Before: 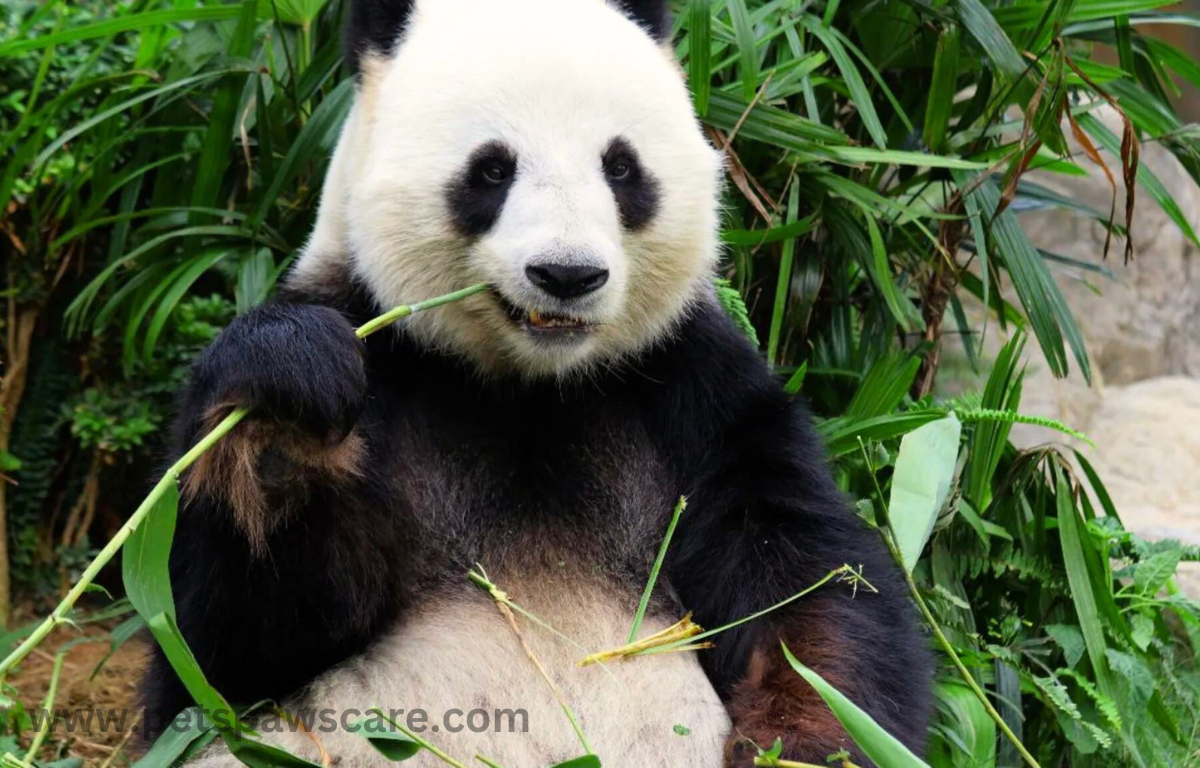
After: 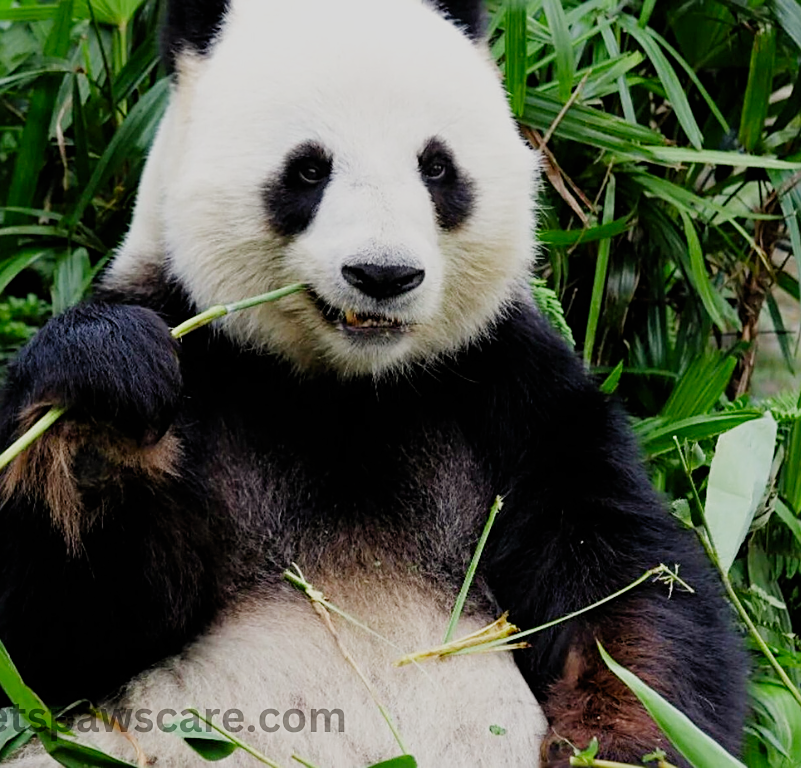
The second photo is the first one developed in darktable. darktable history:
sharpen: on, module defaults
crop: left 15.407%, right 17.809%
filmic rgb: black relative exposure -7.65 EV, white relative exposure 4.56 EV, hardness 3.61, preserve chrominance no, color science v4 (2020), iterations of high-quality reconstruction 10
exposure: exposure 0.129 EV, compensate highlight preservation false
tone equalizer: edges refinement/feathering 500, mask exposure compensation -1.25 EV, preserve details no
